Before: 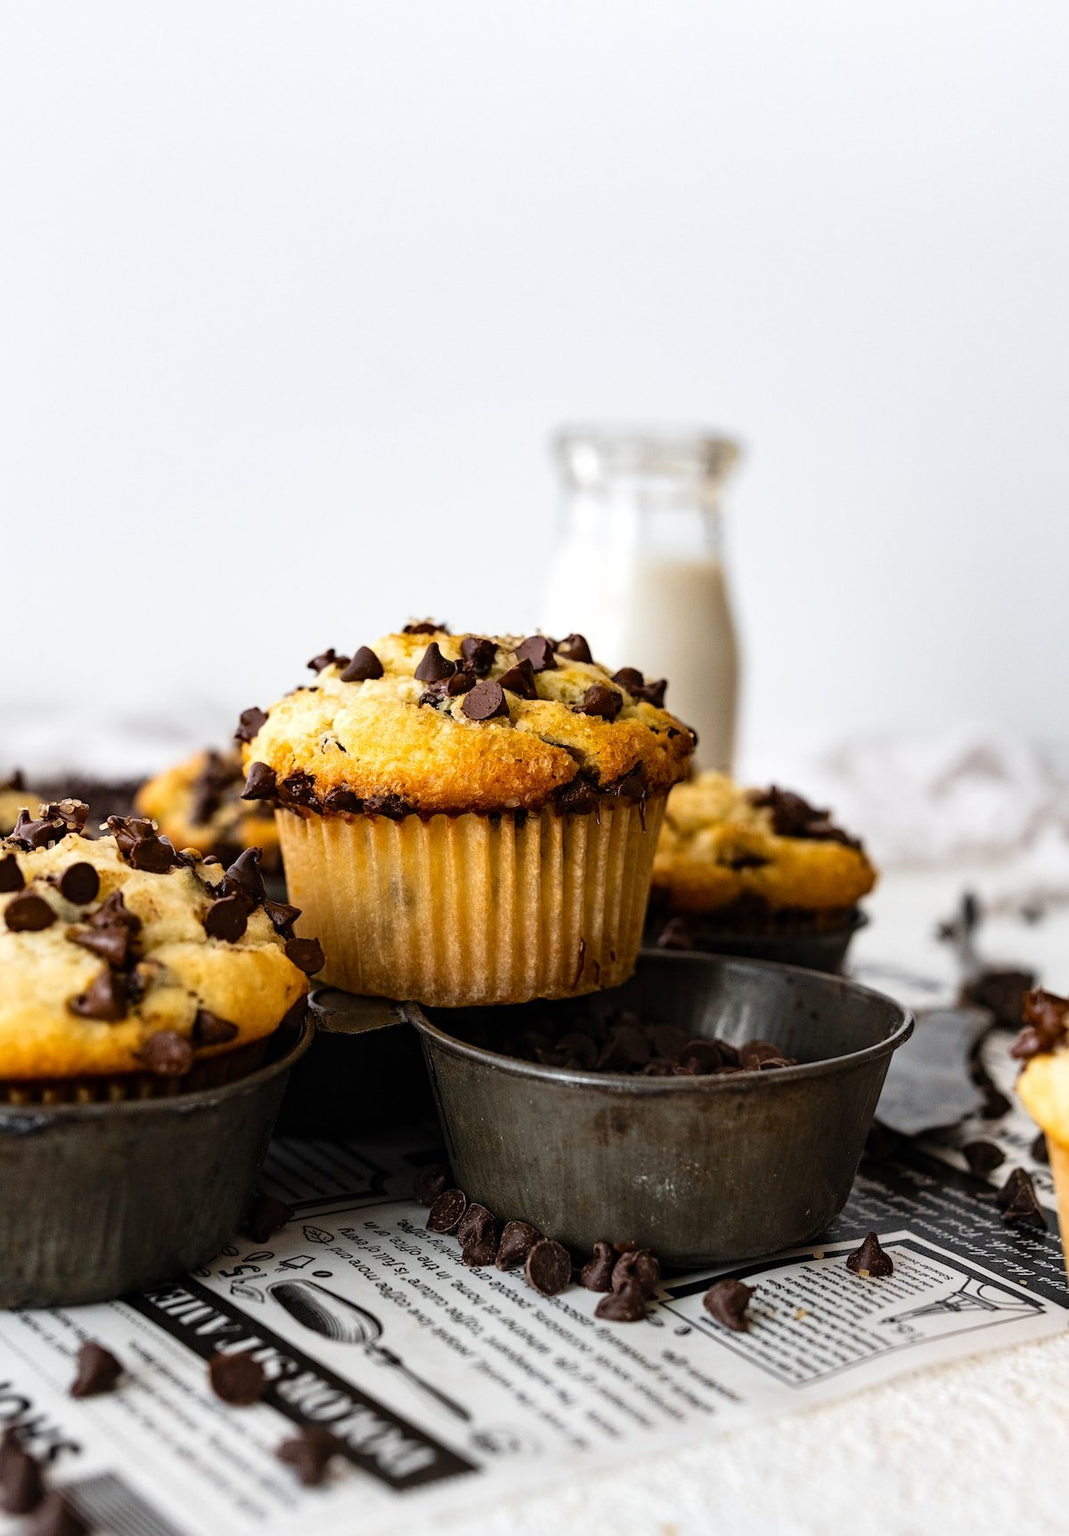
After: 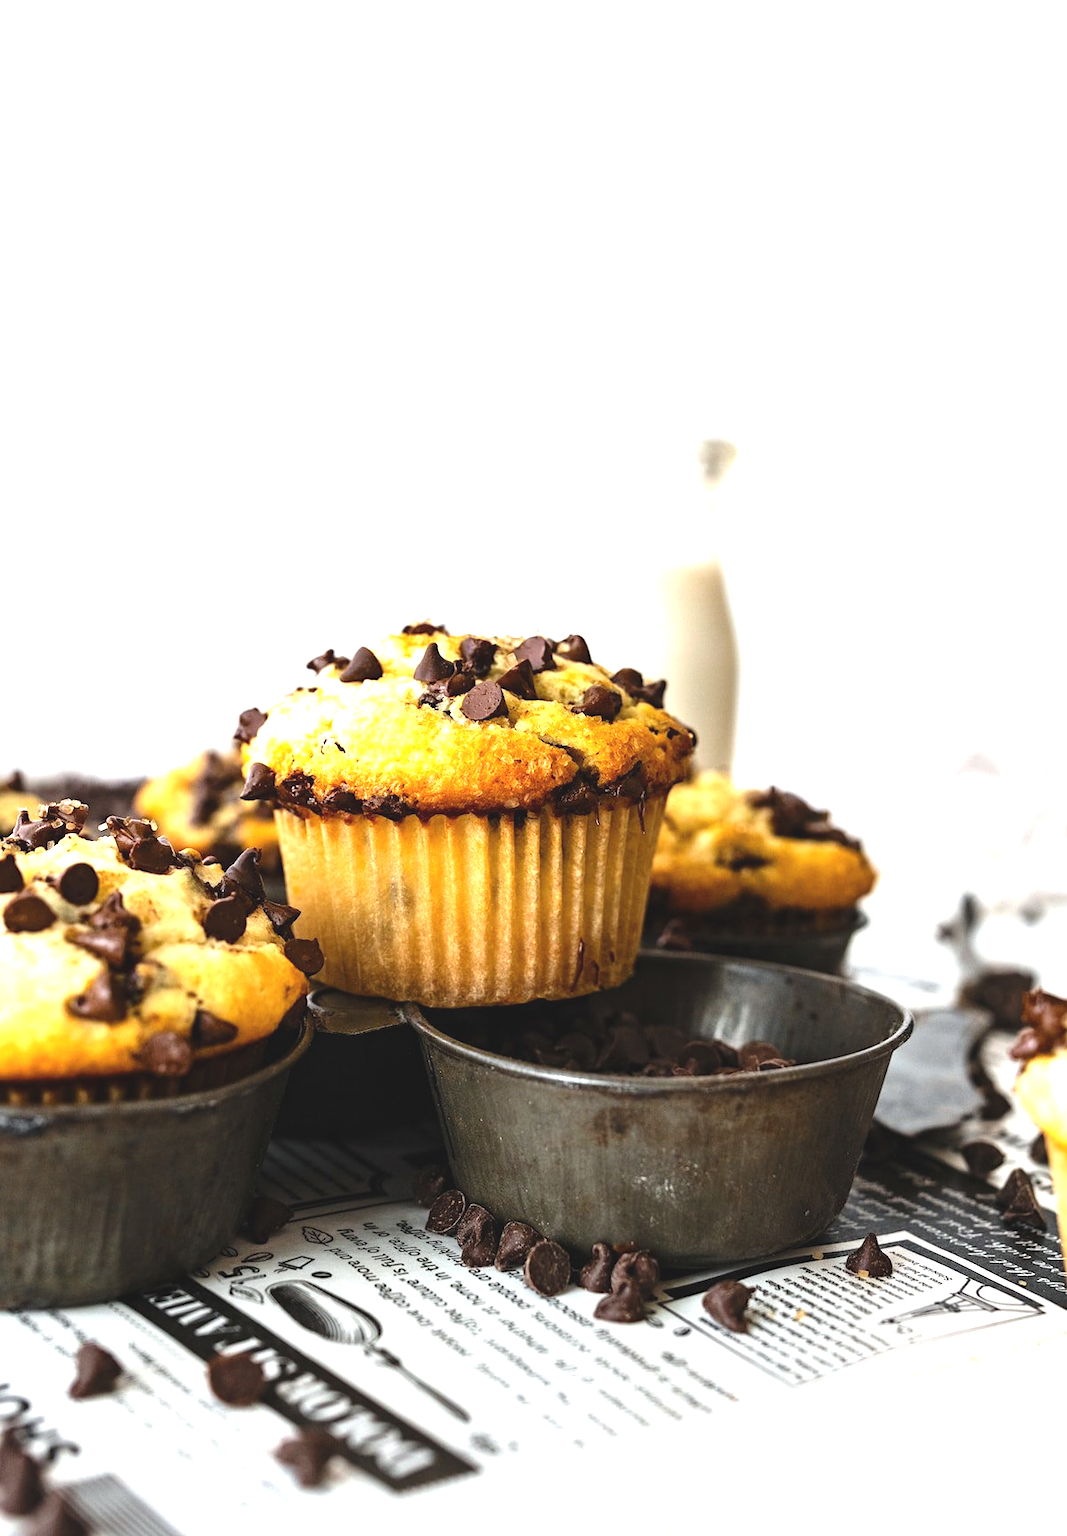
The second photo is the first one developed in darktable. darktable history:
crop and rotate: left 0.126%
exposure: black level correction -0.005, exposure 1 EV, compensate highlight preservation false
white balance: red 0.978, blue 0.999
